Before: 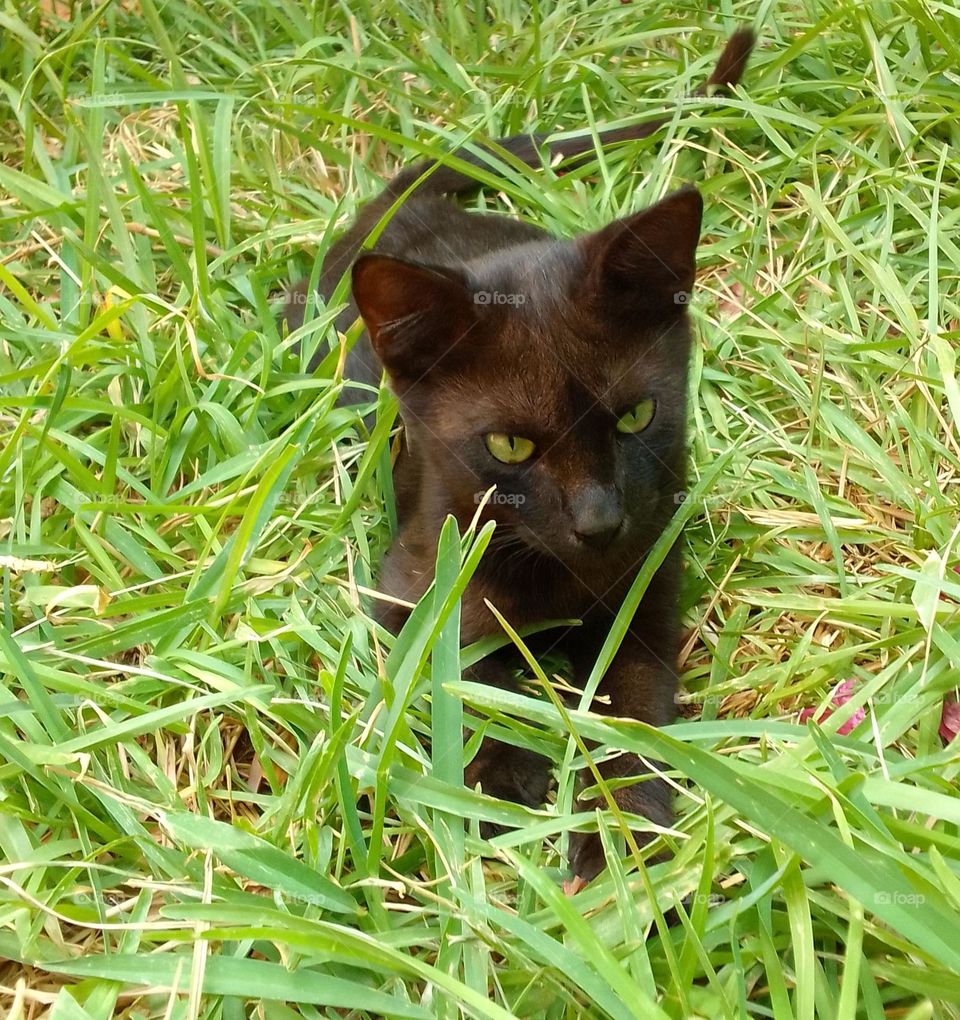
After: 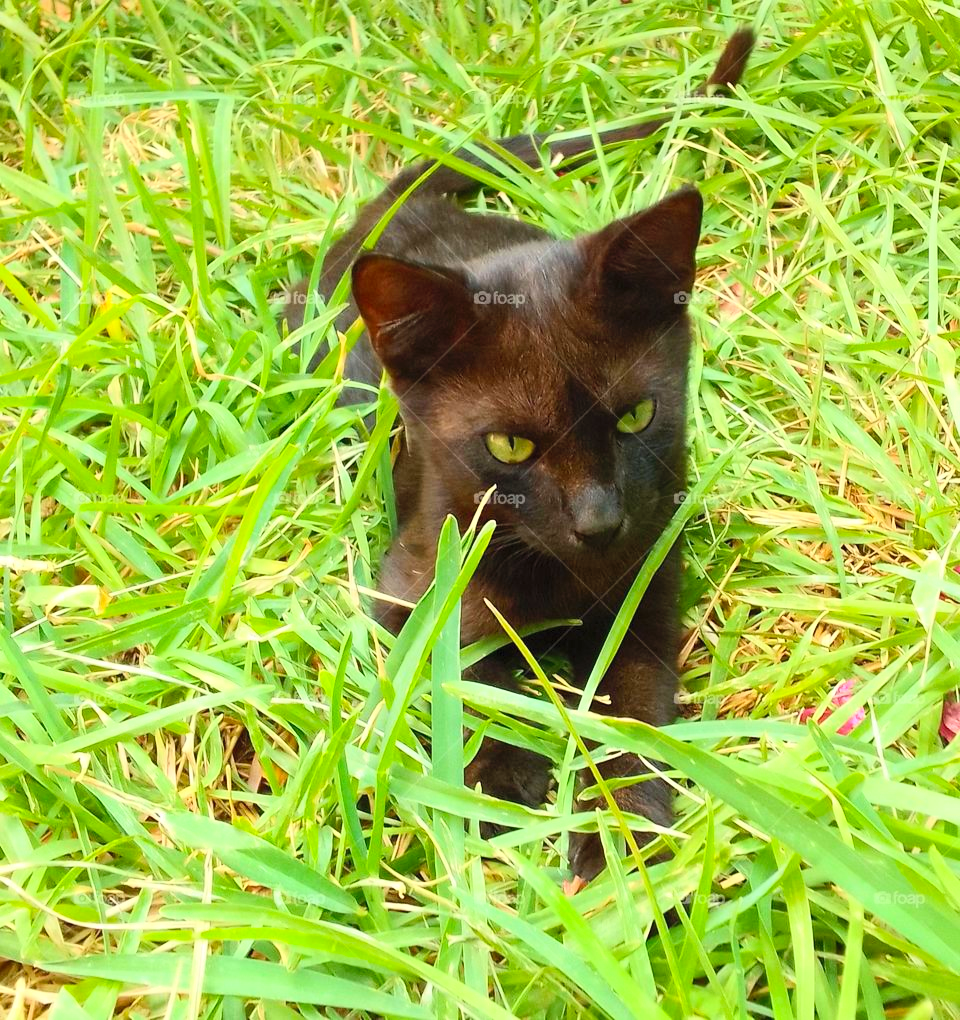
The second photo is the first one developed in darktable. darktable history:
contrast brightness saturation: contrast 0.244, brightness 0.27, saturation 0.373
